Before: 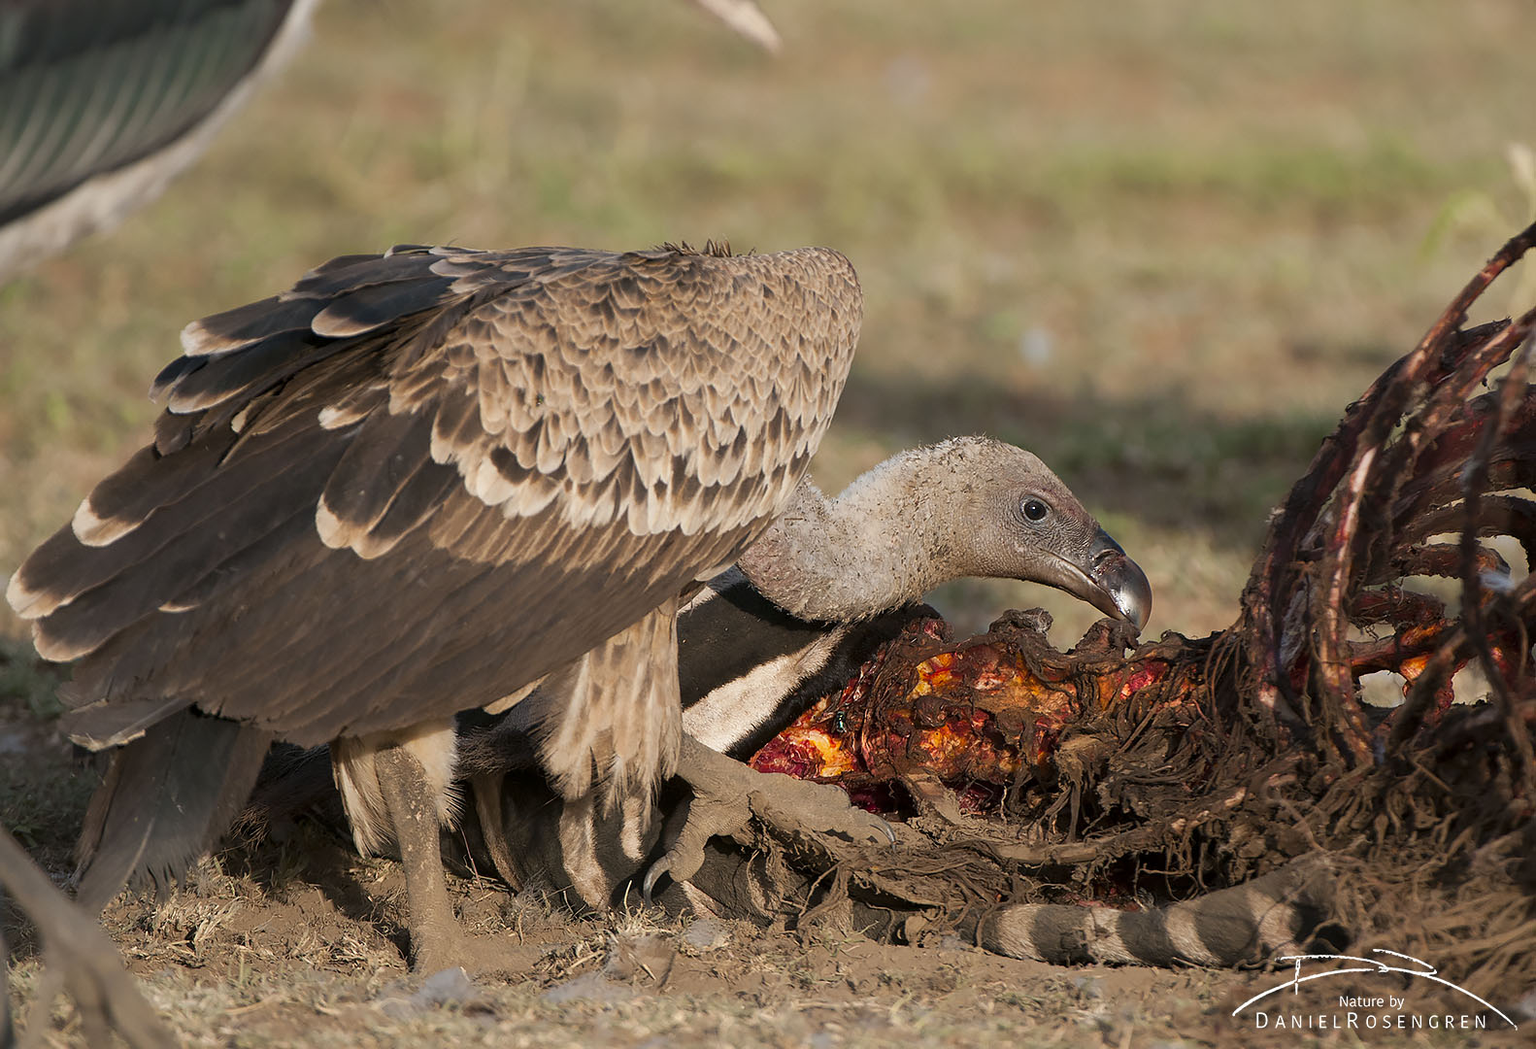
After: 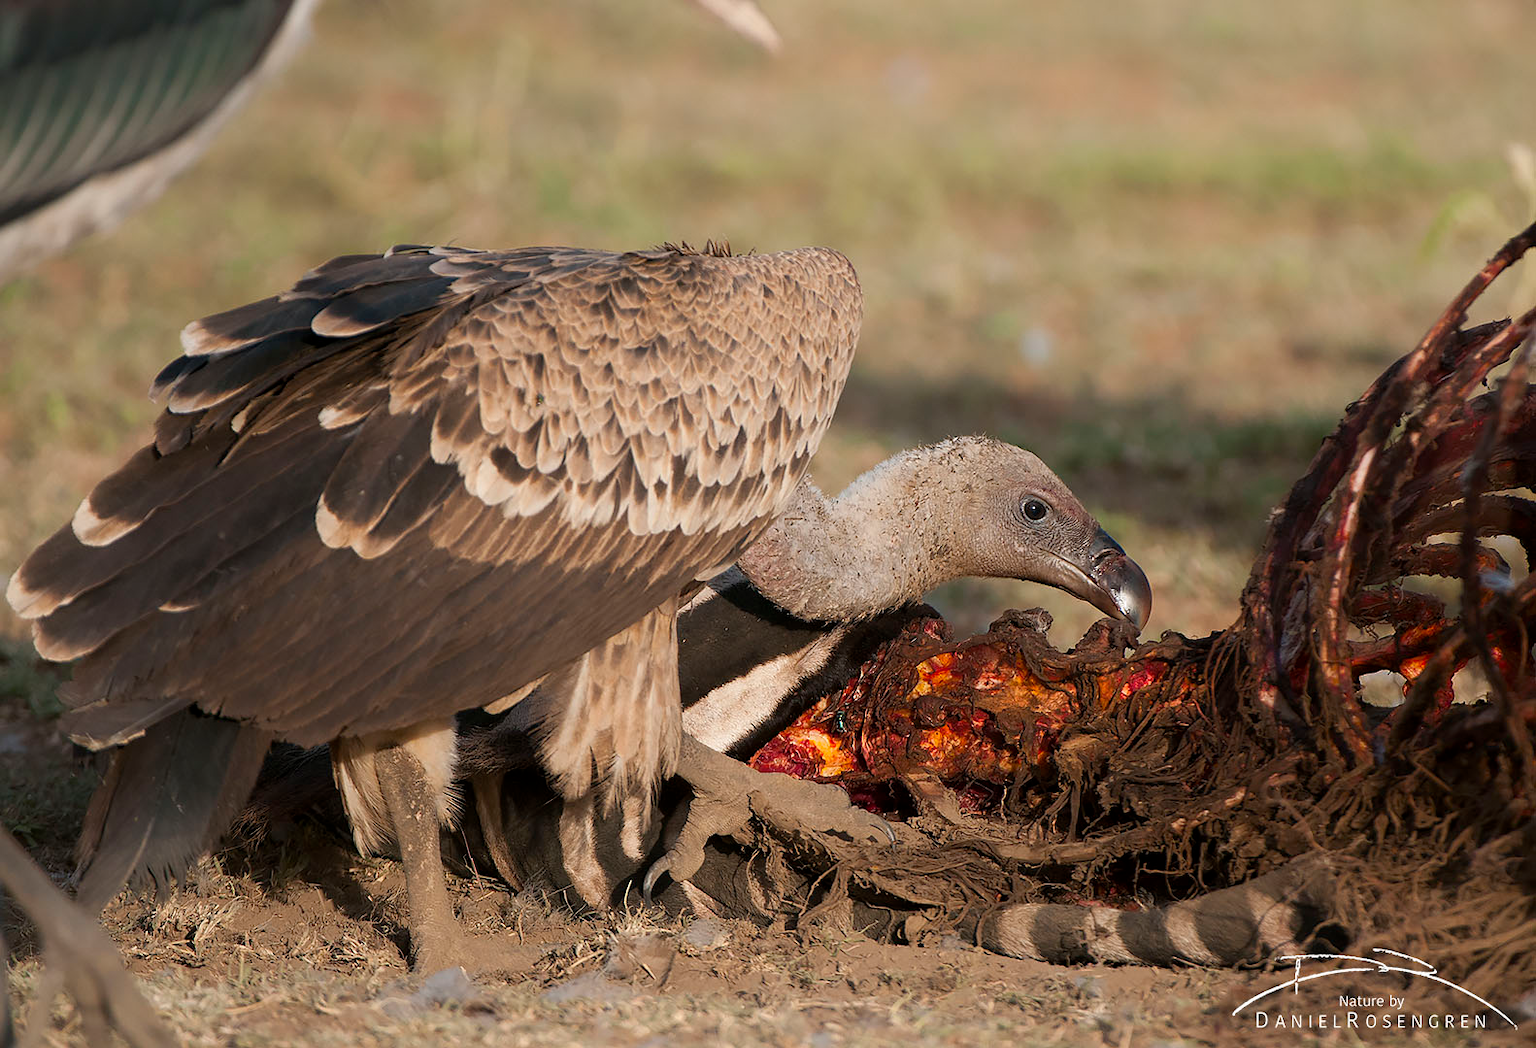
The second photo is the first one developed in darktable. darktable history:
shadows and highlights: shadows -40.63, highlights 64.02, soften with gaussian
